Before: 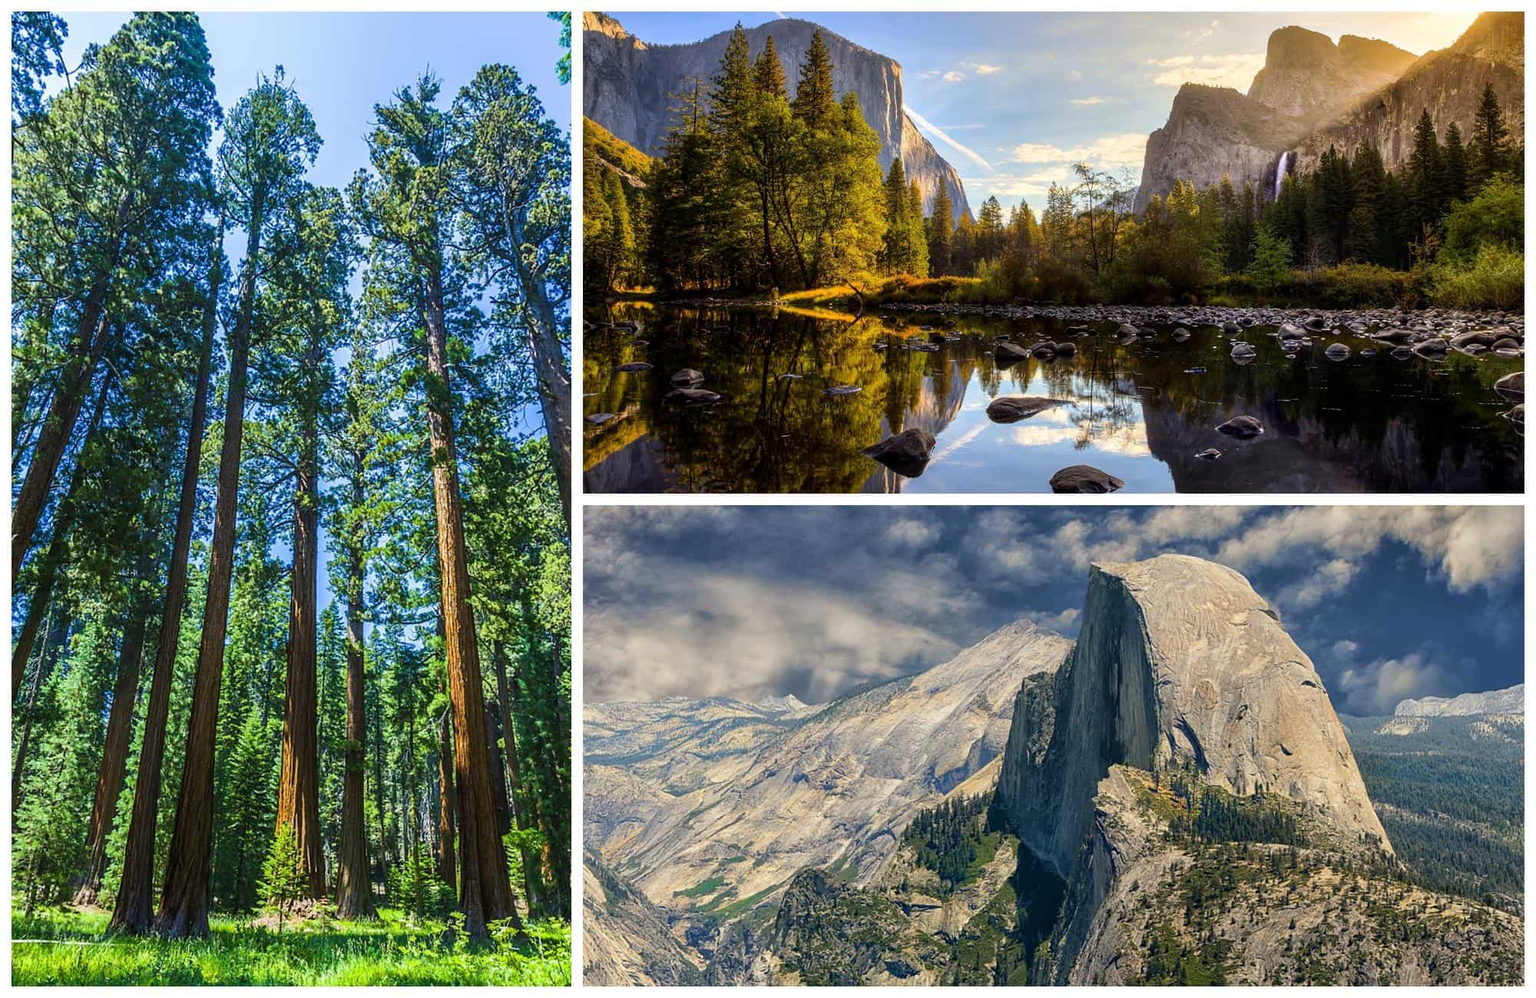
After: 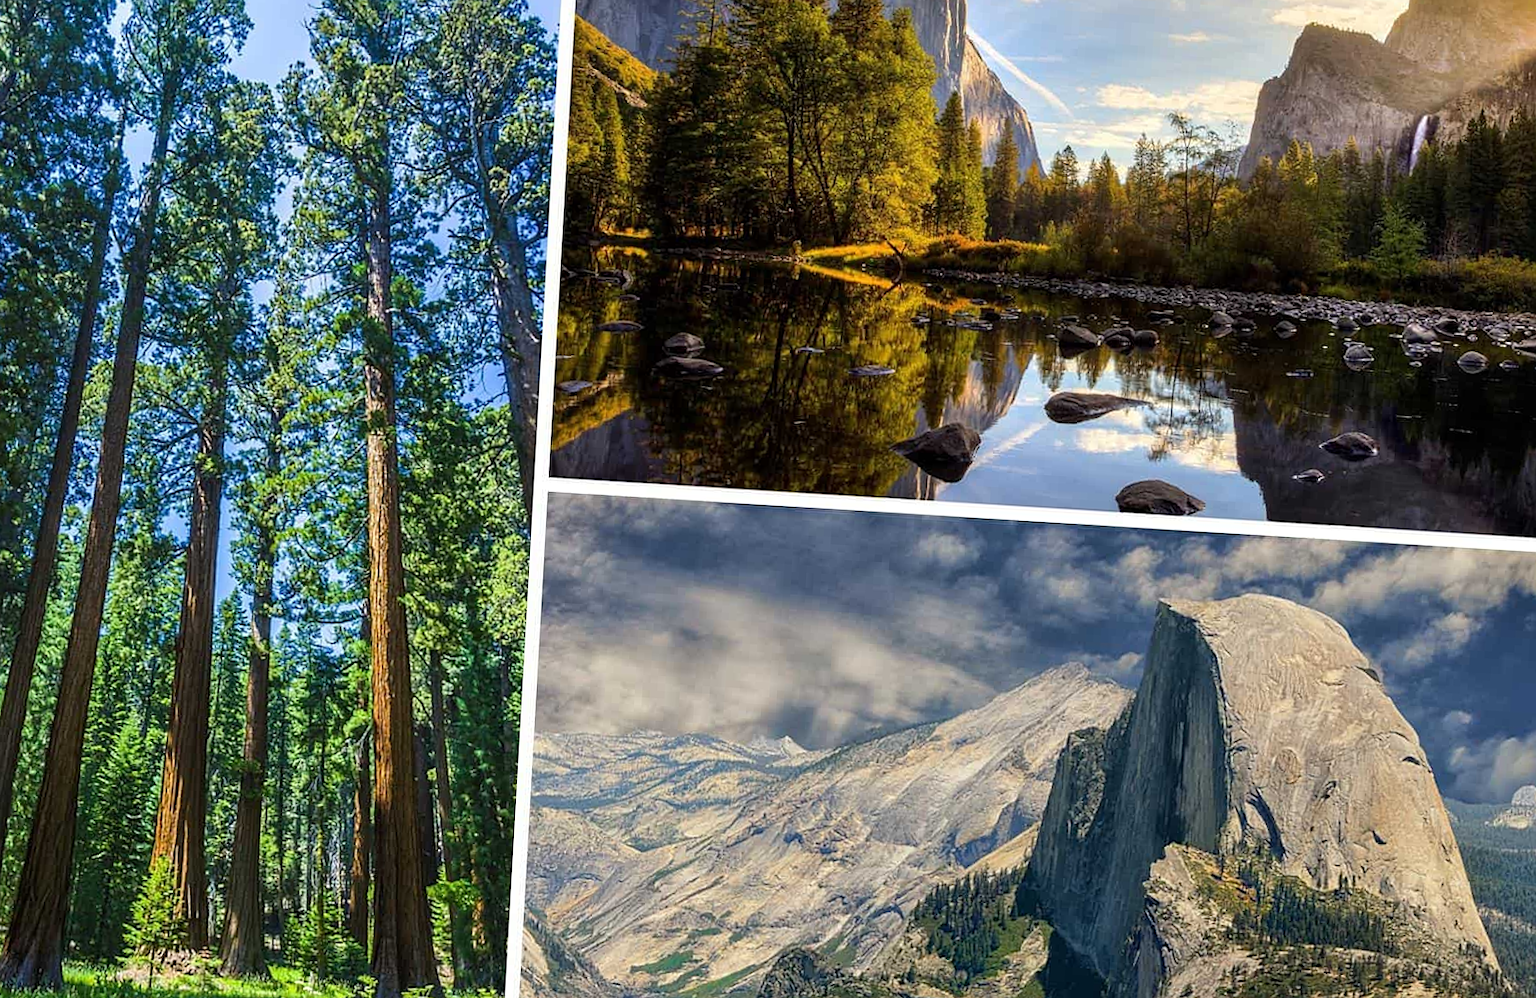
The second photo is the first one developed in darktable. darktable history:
rotate and perspective: rotation 0.174°, lens shift (vertical) 0.013, lens shift (horizontal) 0.019, shear 0.001, automatic cropping original format, crop left 0.007, crop right 0.991, crop top 0.016, crop bottom 0.997
sharpen: radius 1.272, amount 0.305, threshold 0
crop and rotate: angle -3.27°, left 5.211%, top 5.211%, right 4.607%, bottom 4.607%
